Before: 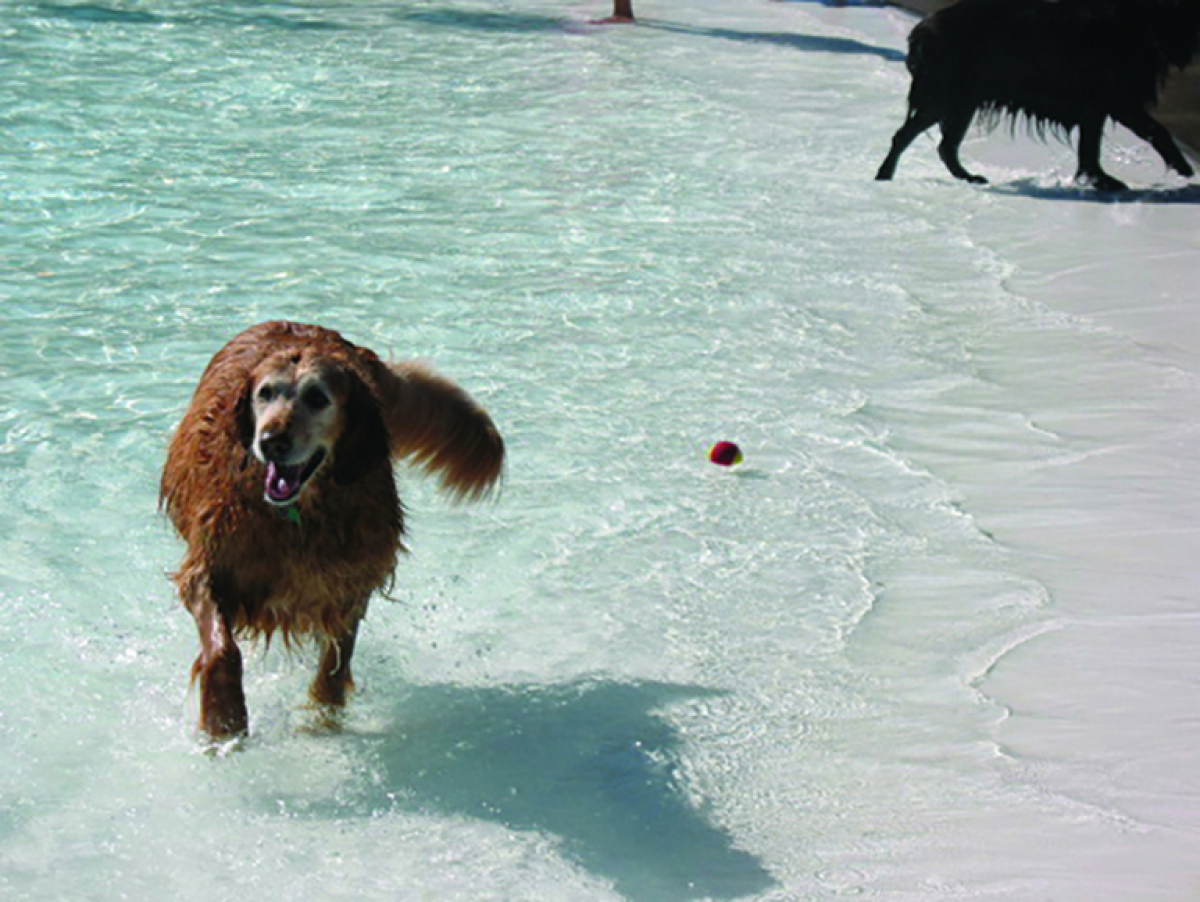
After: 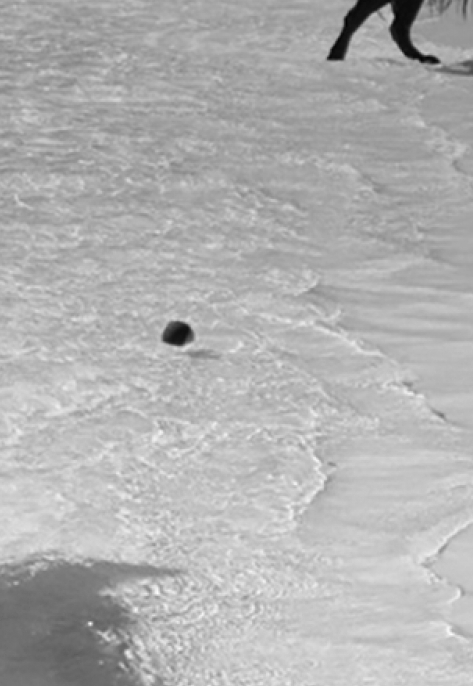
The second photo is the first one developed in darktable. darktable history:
graduated density: on, module defaults
rgb levels: preserve colors max RGB
crop: left 45.721%, top 13.393%, right 14.118%, bottom 10.01%
exposure: compensate highlight preservation false
monochrome: on, module defaults
